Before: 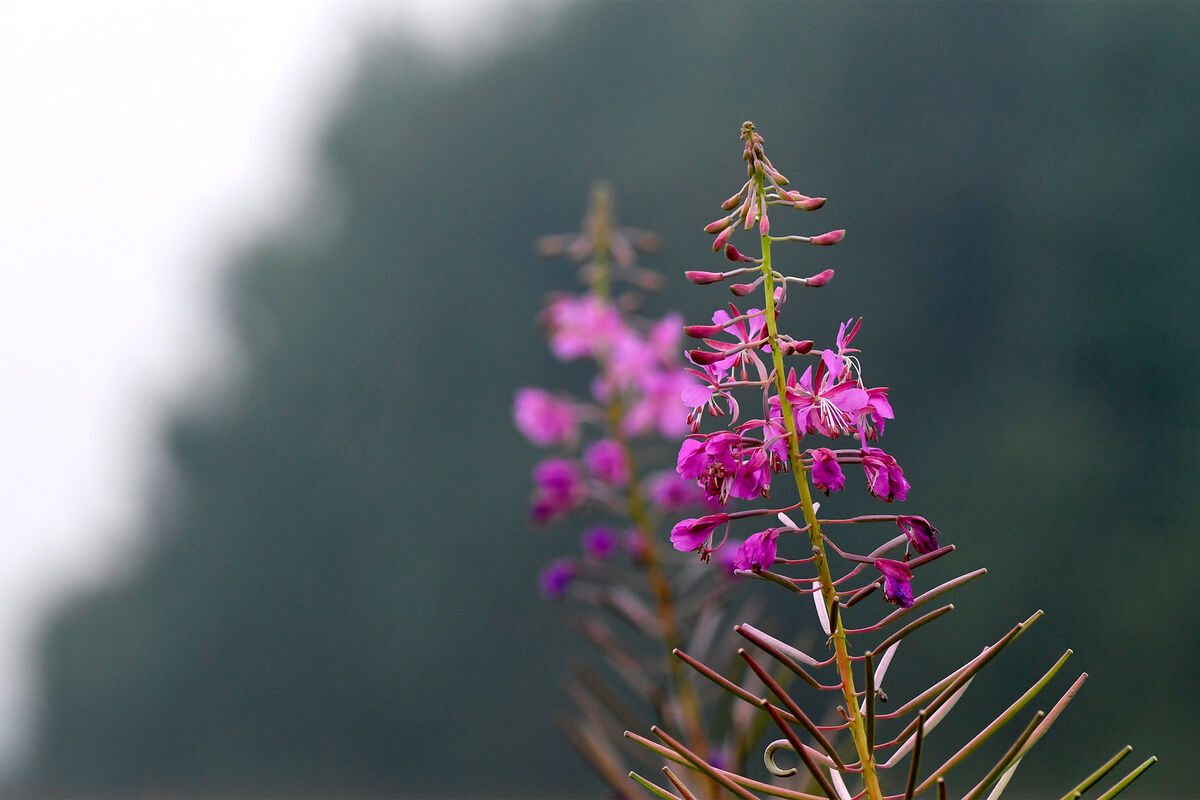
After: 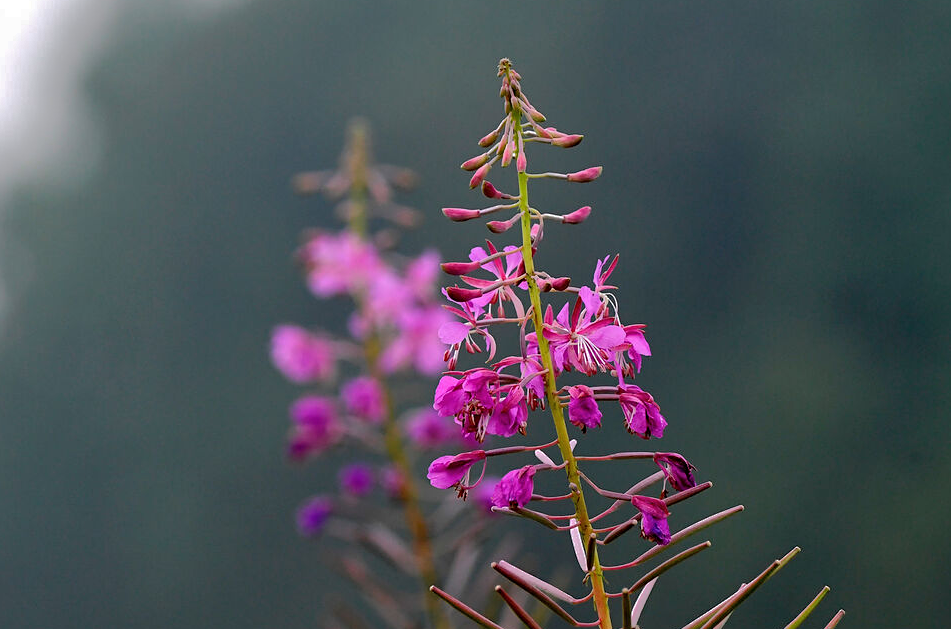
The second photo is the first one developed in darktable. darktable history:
crop and rotate: left 20.327%, top 7.94%, right 0.391%, bottom 13.344%
sharpen: amount 0.202
shadows and highlights: shadows 25.9, highlights -70.61
